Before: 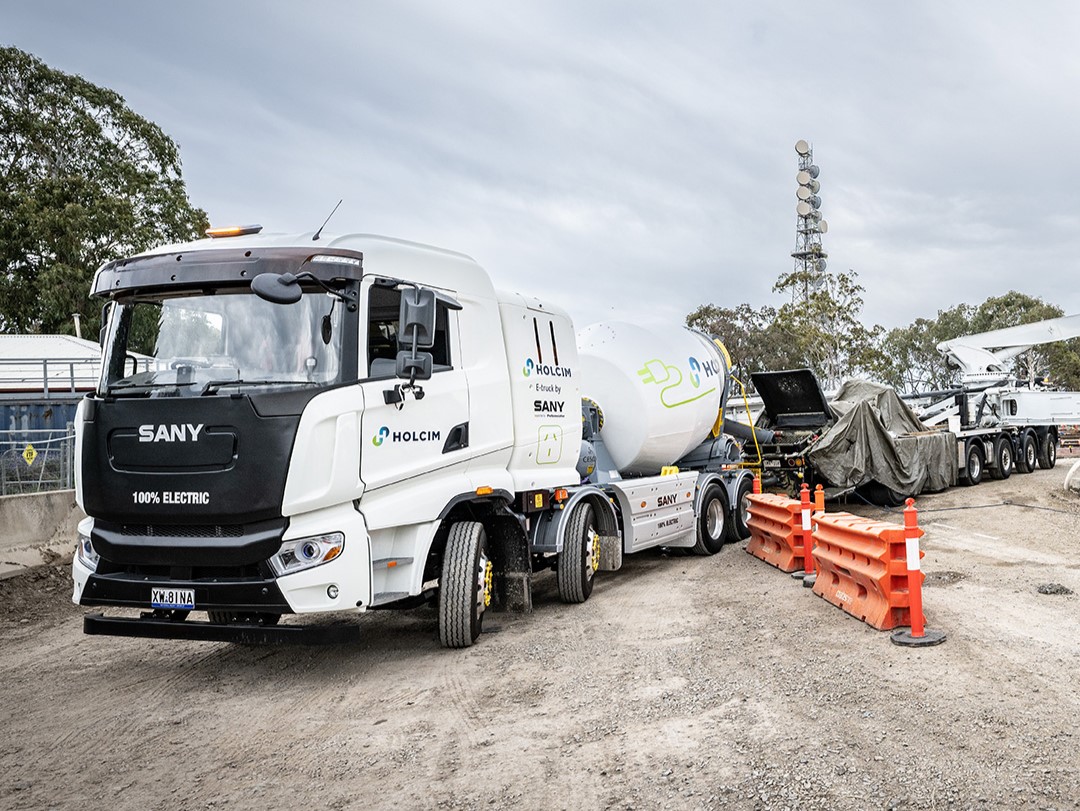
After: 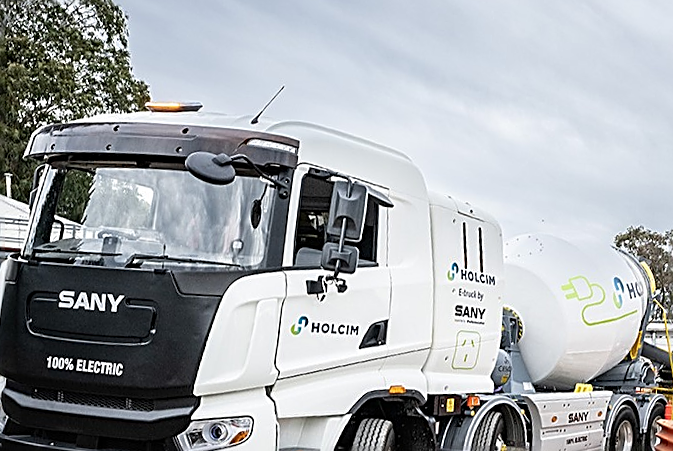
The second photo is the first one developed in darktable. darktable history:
crop and rotate: angle -5.66°, left 2.016%, top 6.943%, right 27.768%, bottom 30.34%
sharpen: amount 0.888
